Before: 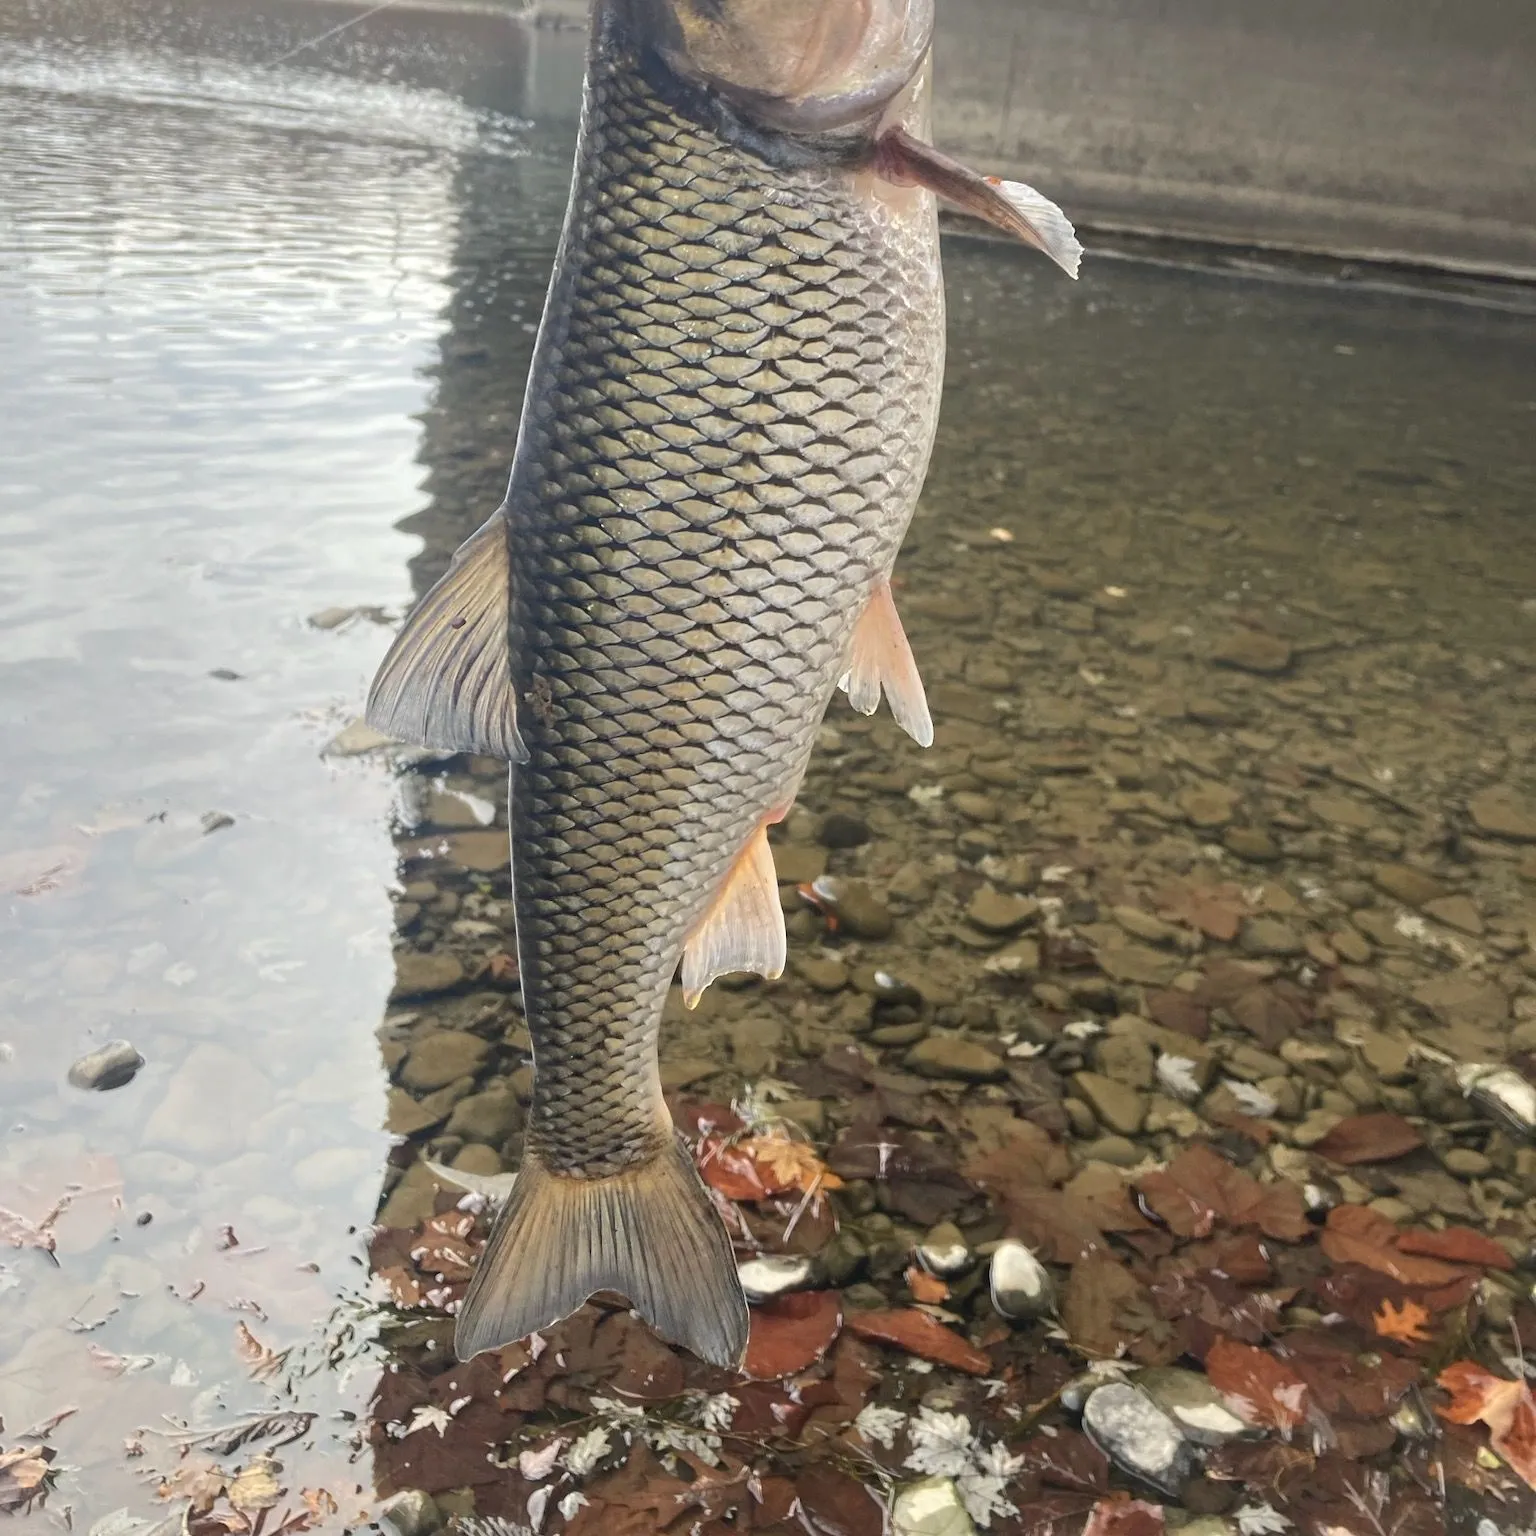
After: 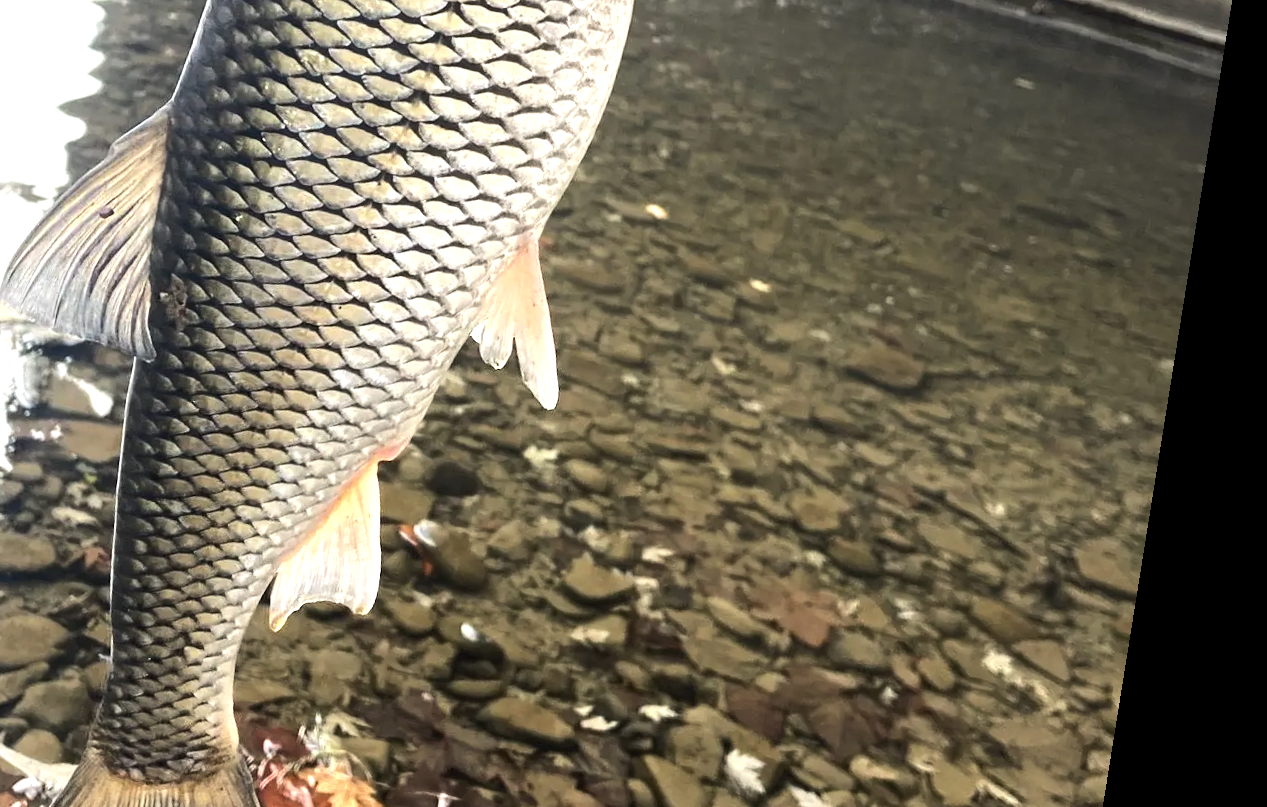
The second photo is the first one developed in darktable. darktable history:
crop and rotate: left 27.938%, top 27.046%, bottom 27.046%
tone equalizer: -8 EV -1.08 EV, -7 EV -1.01 EV, -6 EV -0.867 EV, -5 EV -0.578 EV, -3 EV 0.578 EV, -2 EV 0.867 EV, -1 EV 1.01 EV, +0 EV 1.08 EV, edges refinement/feathering 500, mask exposure compensation -1.57 EV, preserve details no
rotate and perspective: rotation 9.12°, automatic cropping off
